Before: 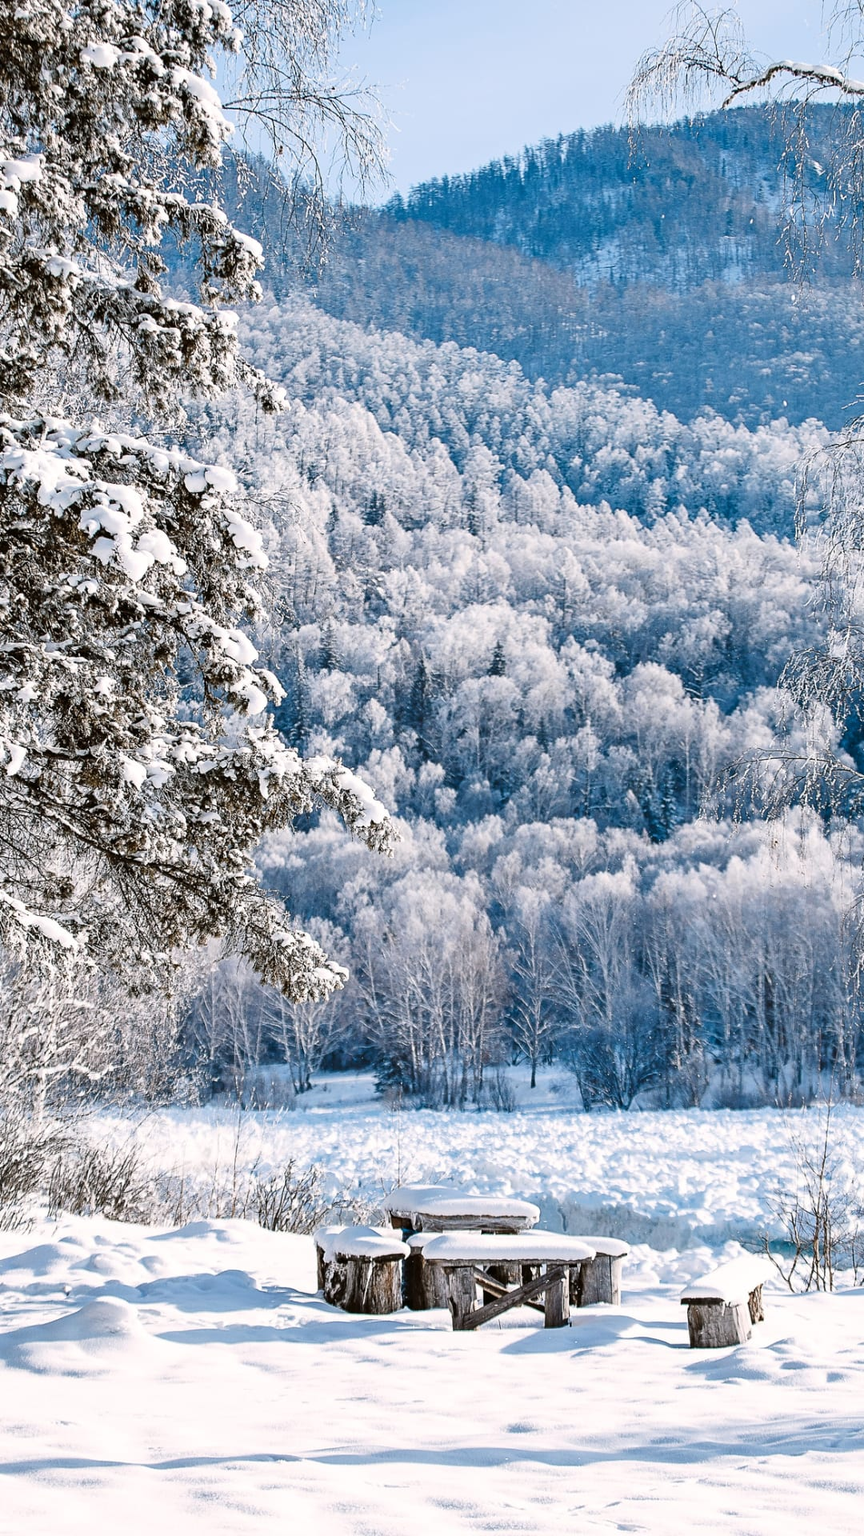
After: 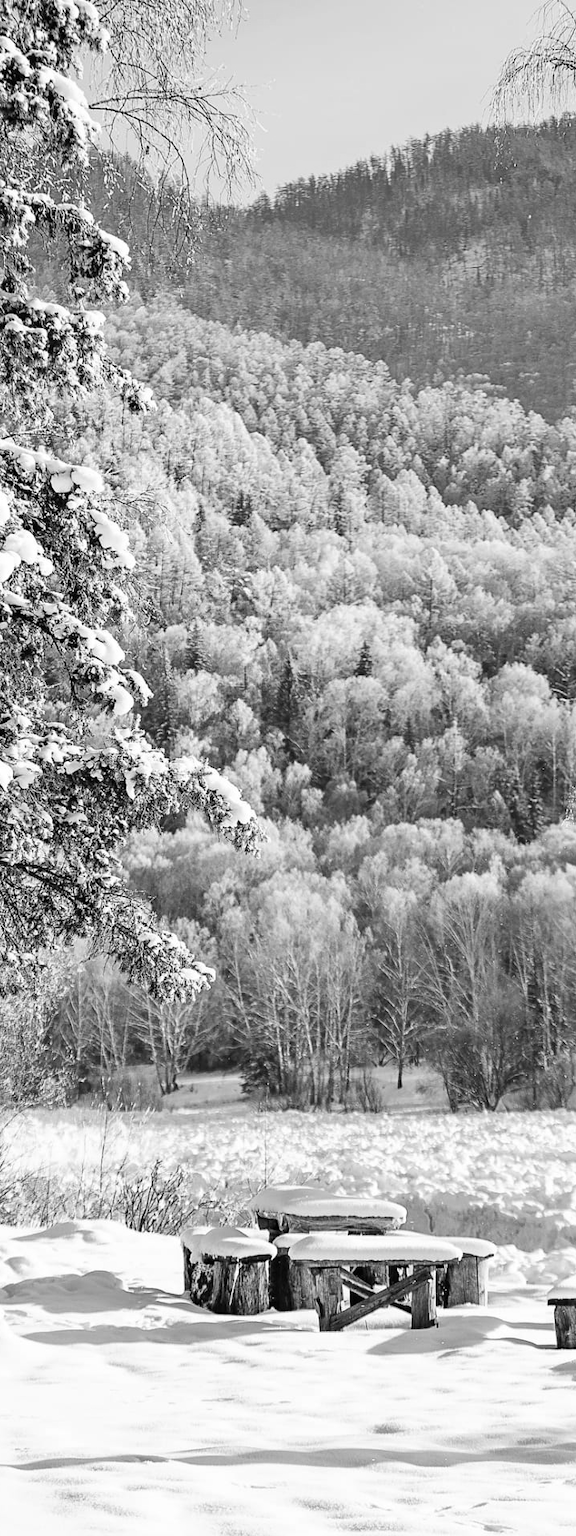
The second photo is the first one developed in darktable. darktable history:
monochrome: on, module defaults
crop and rotate: left 15.546%, right 17.787%
